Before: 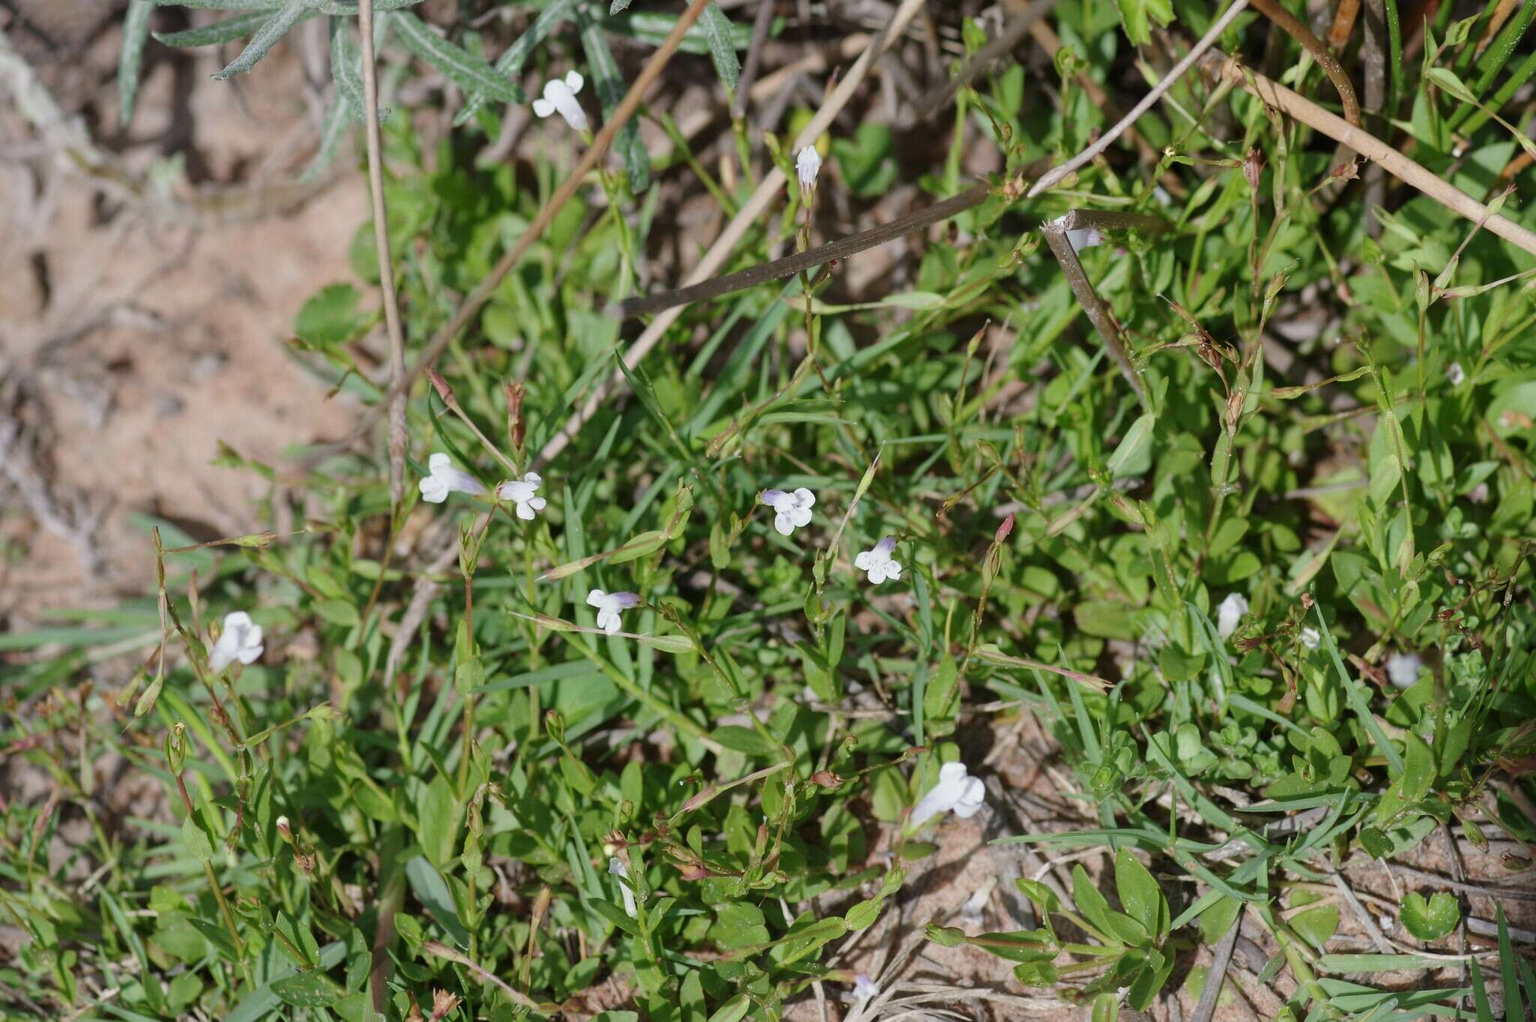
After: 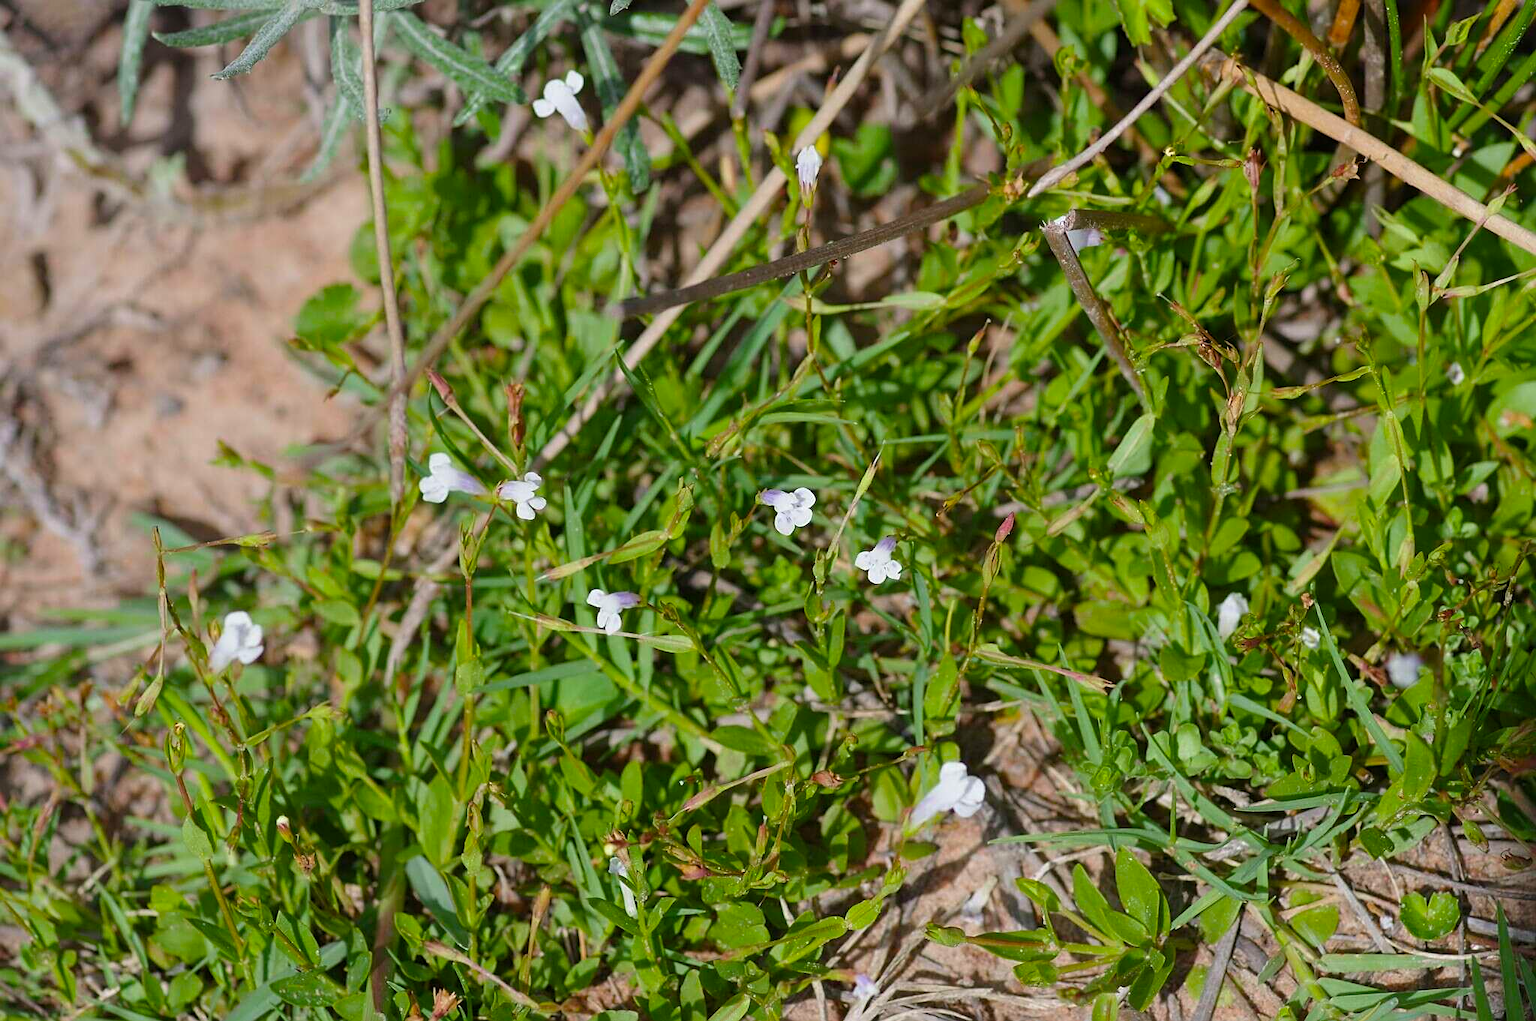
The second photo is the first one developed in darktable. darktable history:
sharpen: on, module defaults
color balance rgb: perceptual saturation grading › global saturation 40%, global vibrance 15%
